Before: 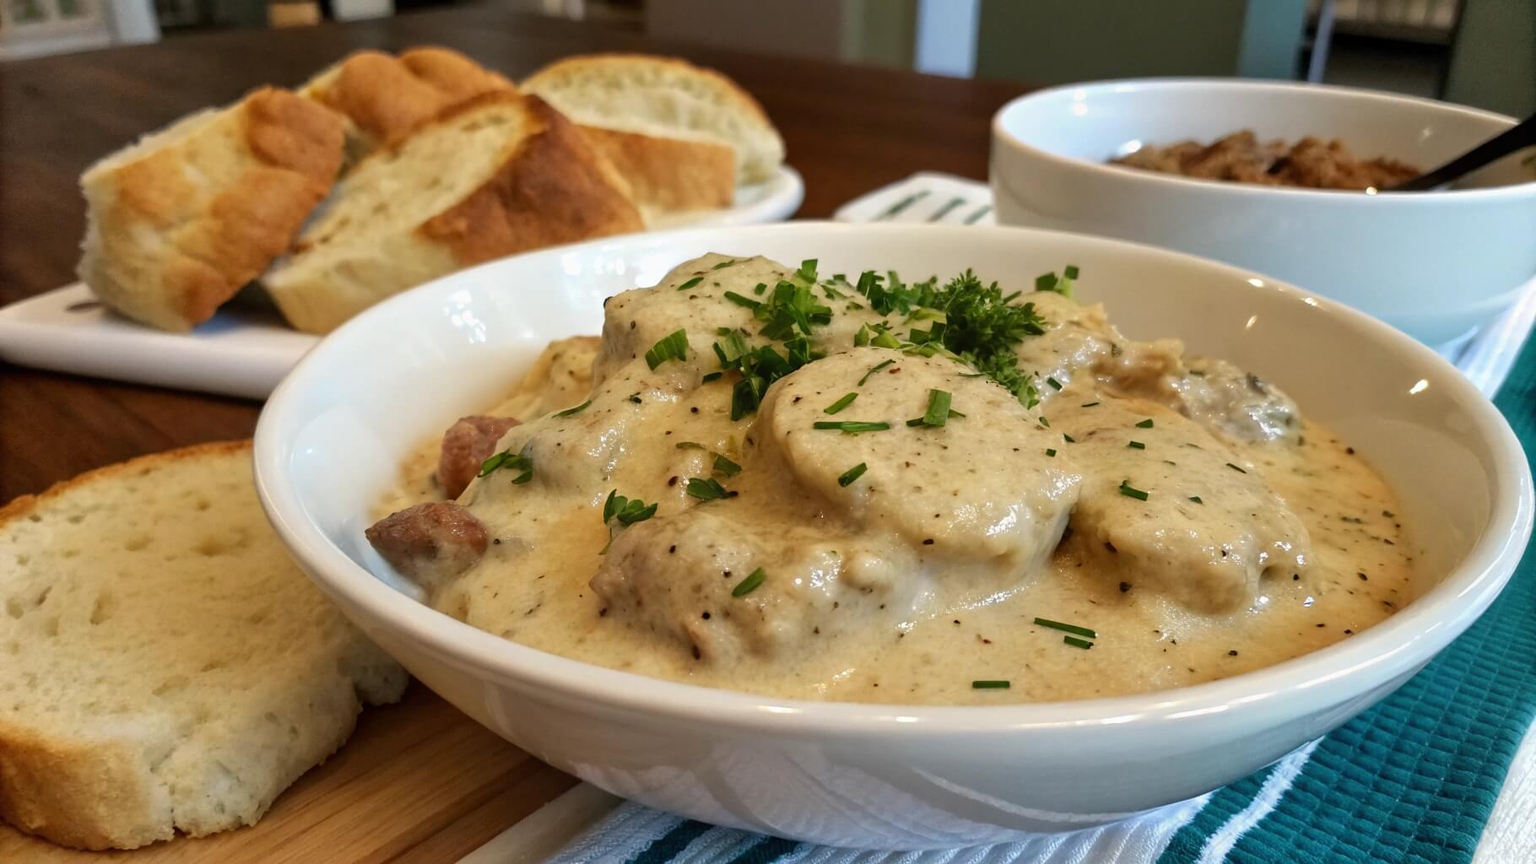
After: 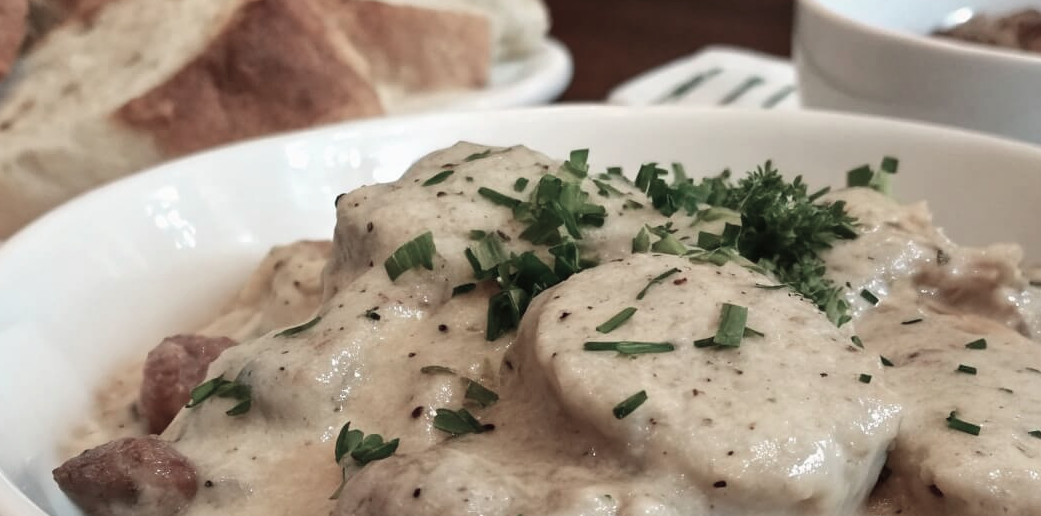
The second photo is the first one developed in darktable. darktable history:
contrast brightness saturation: contrast 0.1, saturation -0.36
color contrast: blue-yellow contrast 0.62
crop: left 20.932%, top 15.471%, right 21.848%, bottom 34.081%
